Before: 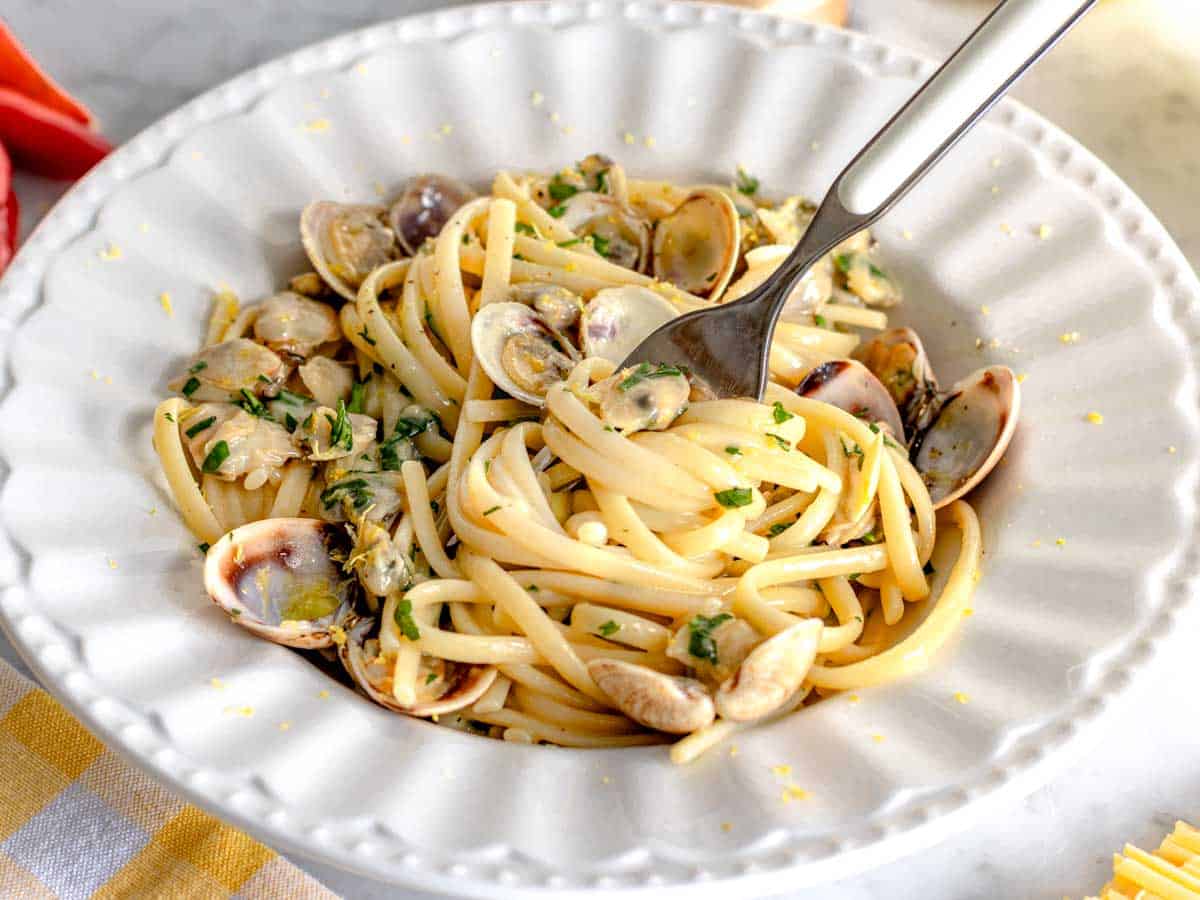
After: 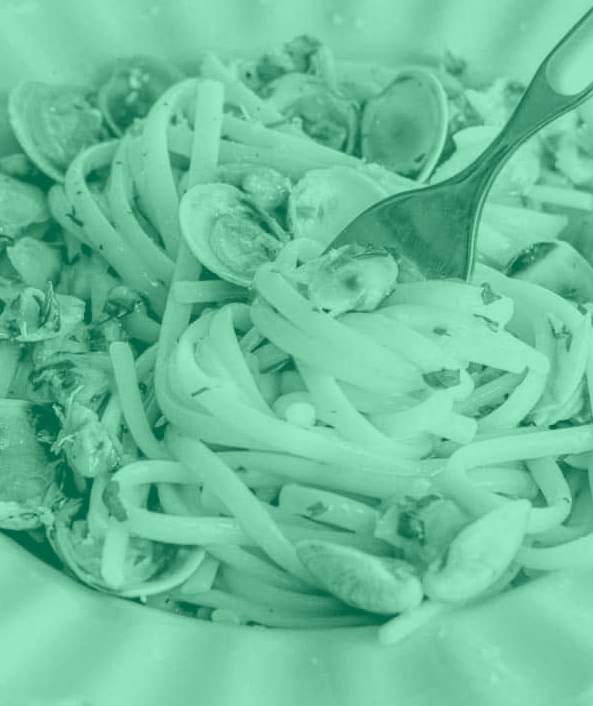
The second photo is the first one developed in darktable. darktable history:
color zones: curves: ch0 [(0.224, 0.526) (0.75, 0.5)]; ch1 [(0.055, 0.526) (0.224, 0.761) (0.377, 0.526) (0.75, 0.5)]
crop and rotate: angle 0.02°, left 24.353%, top 13.219%, right 26.156%, bottom 8.224%
colorize: hue 147.6°, saturation 65%, lightness 21.64%
exposure: black level correction -0.003, exposure 0.04 EV, compensate highlight preservation false
